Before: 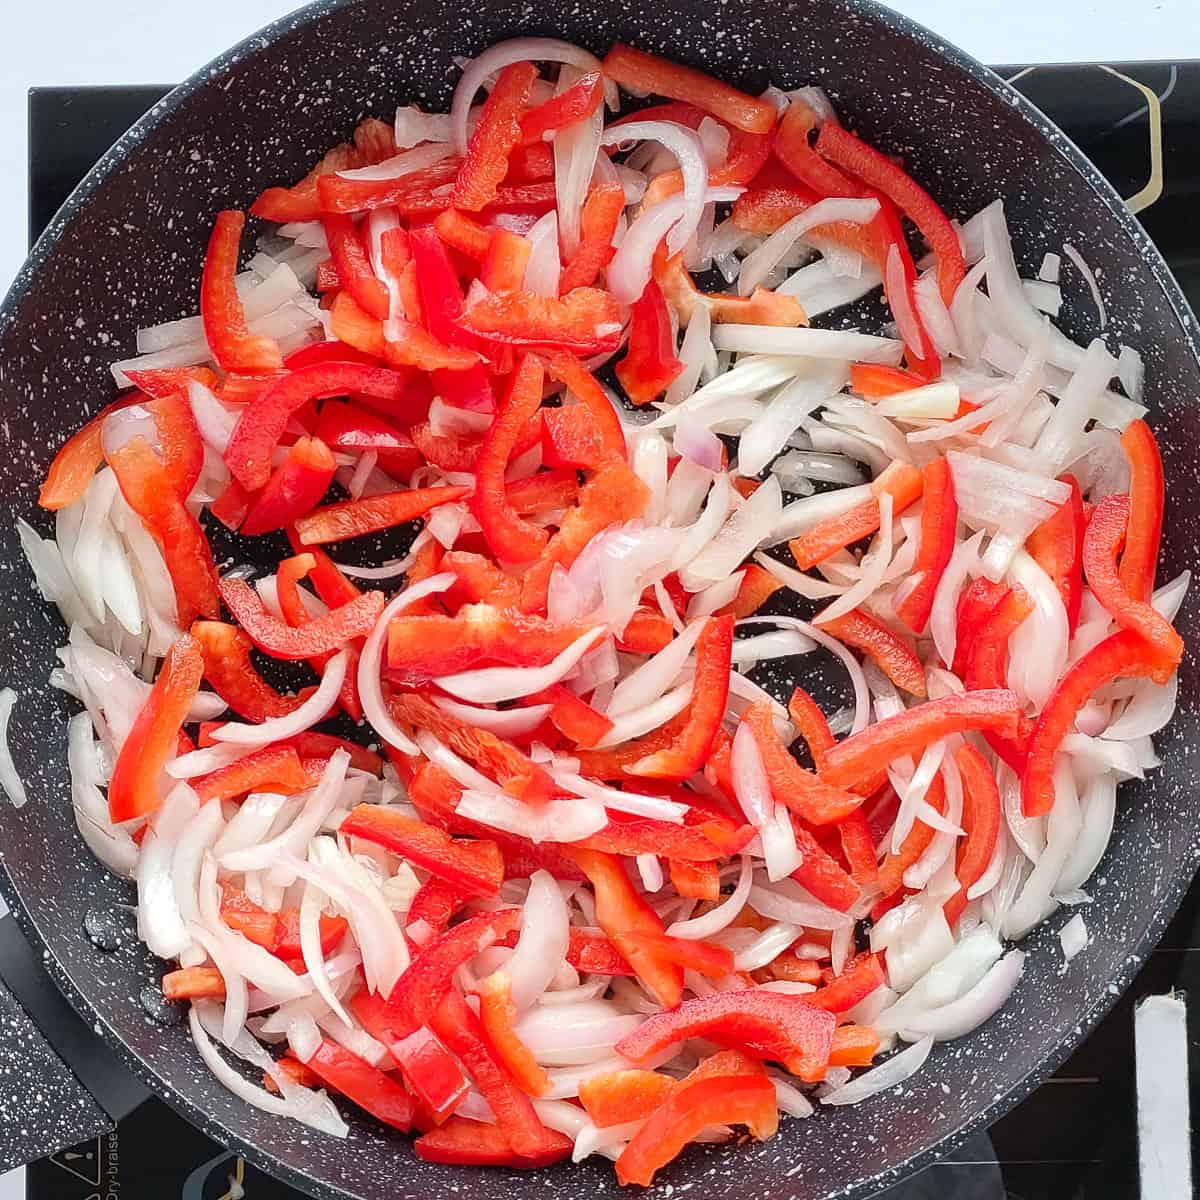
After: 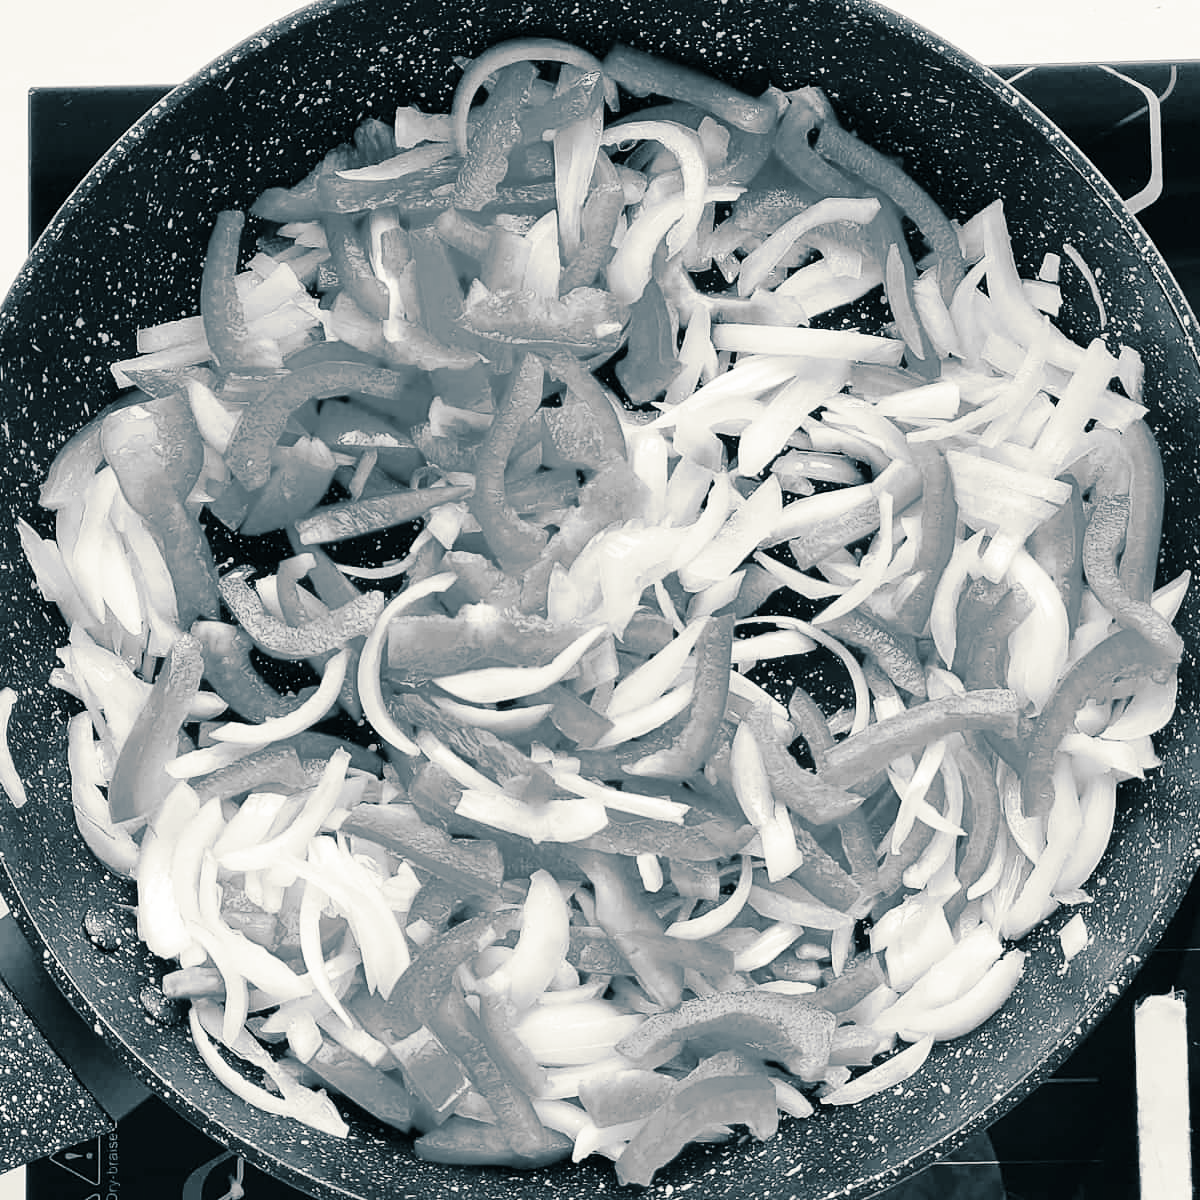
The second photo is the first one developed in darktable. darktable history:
contrast brightness saturation: saturation -1
white balance: red 0.978, blue 0.999
split-toning: shadows › hue 205.2°, shadows › saturation 0.43, highlights › hue 54°, highlights › saturation 0.54
base curve: curves: ch0 [(0, 0) (0.036, 0.025) (0.121, 0.166) (0.206, 0.329) (0.605, 0.79) (1, 1)], preserve colors none
